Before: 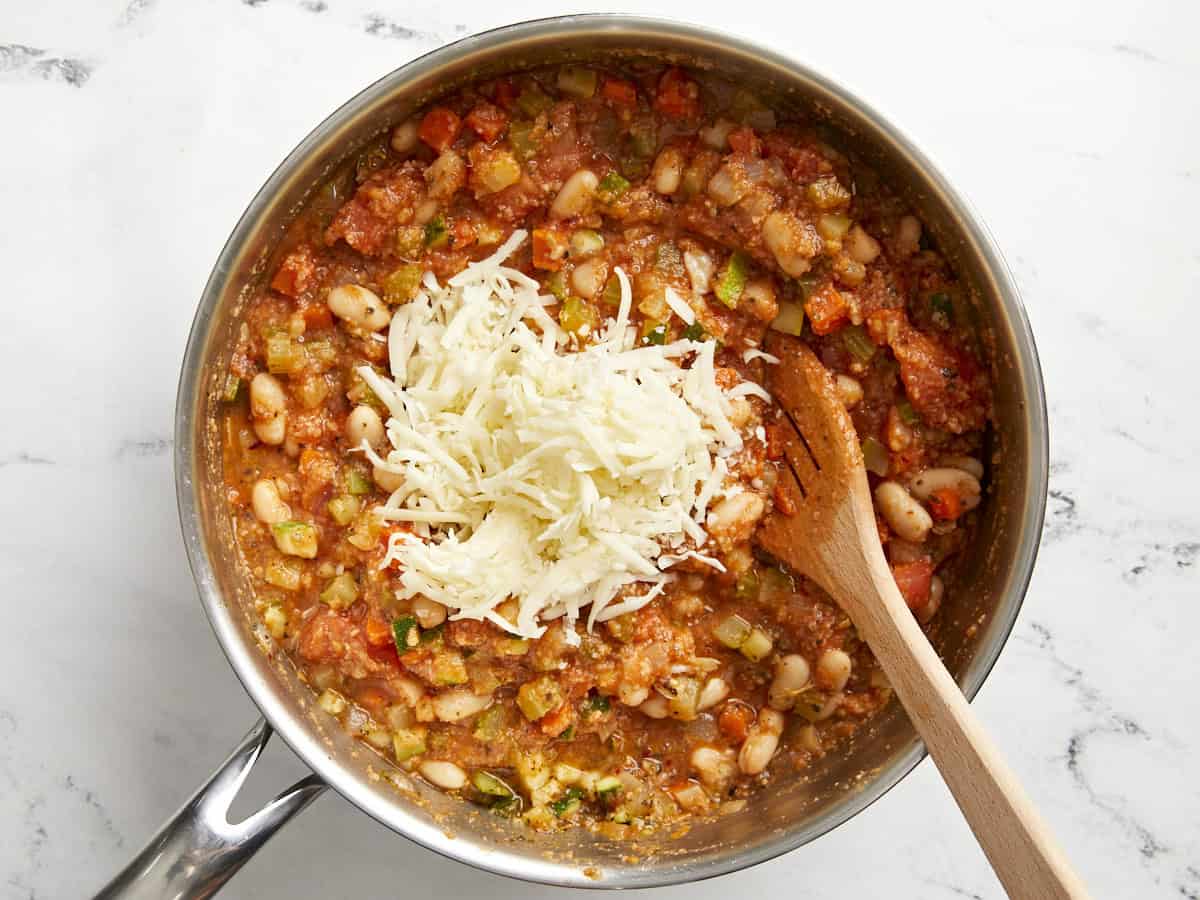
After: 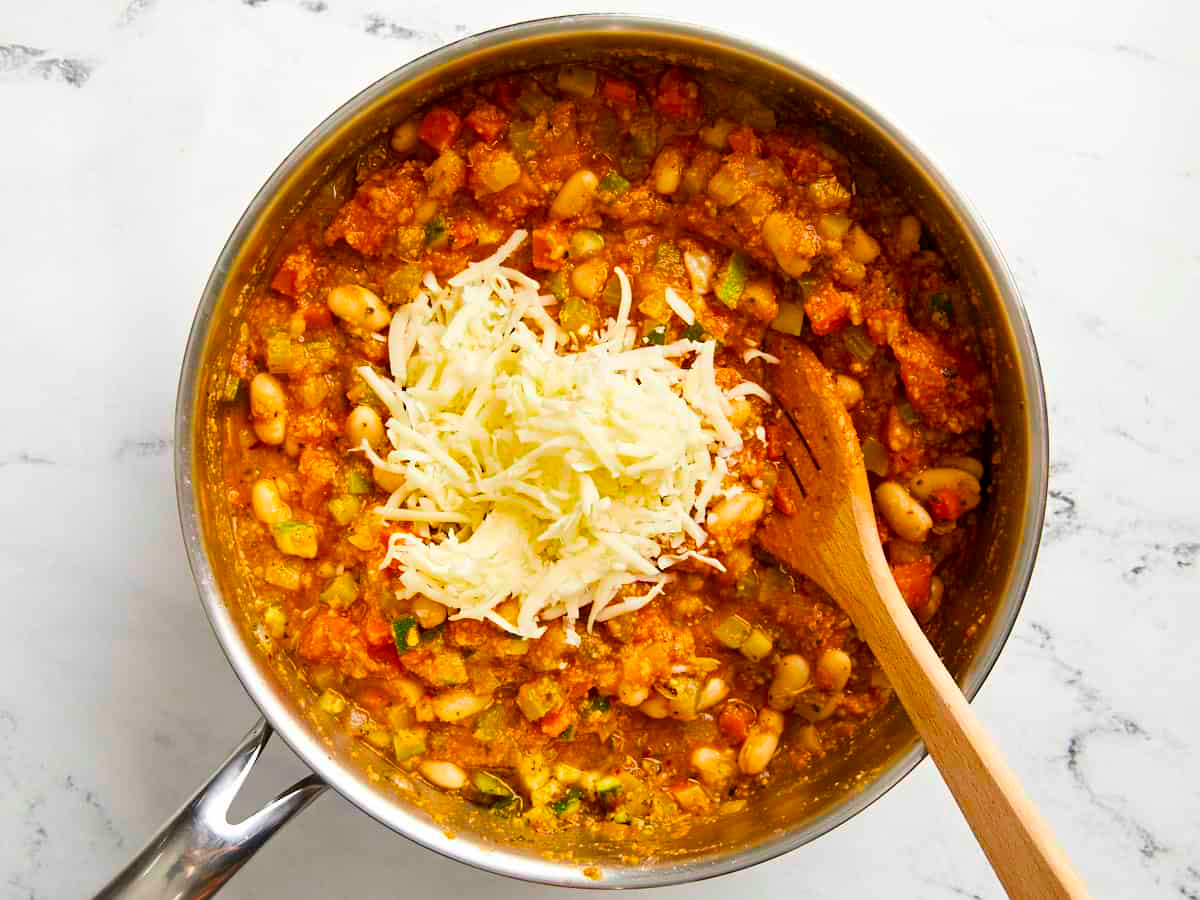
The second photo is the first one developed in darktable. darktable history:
color balance rgb: perceptual saturation grading › global saturation 25.774%, global vibrance 50.08%
